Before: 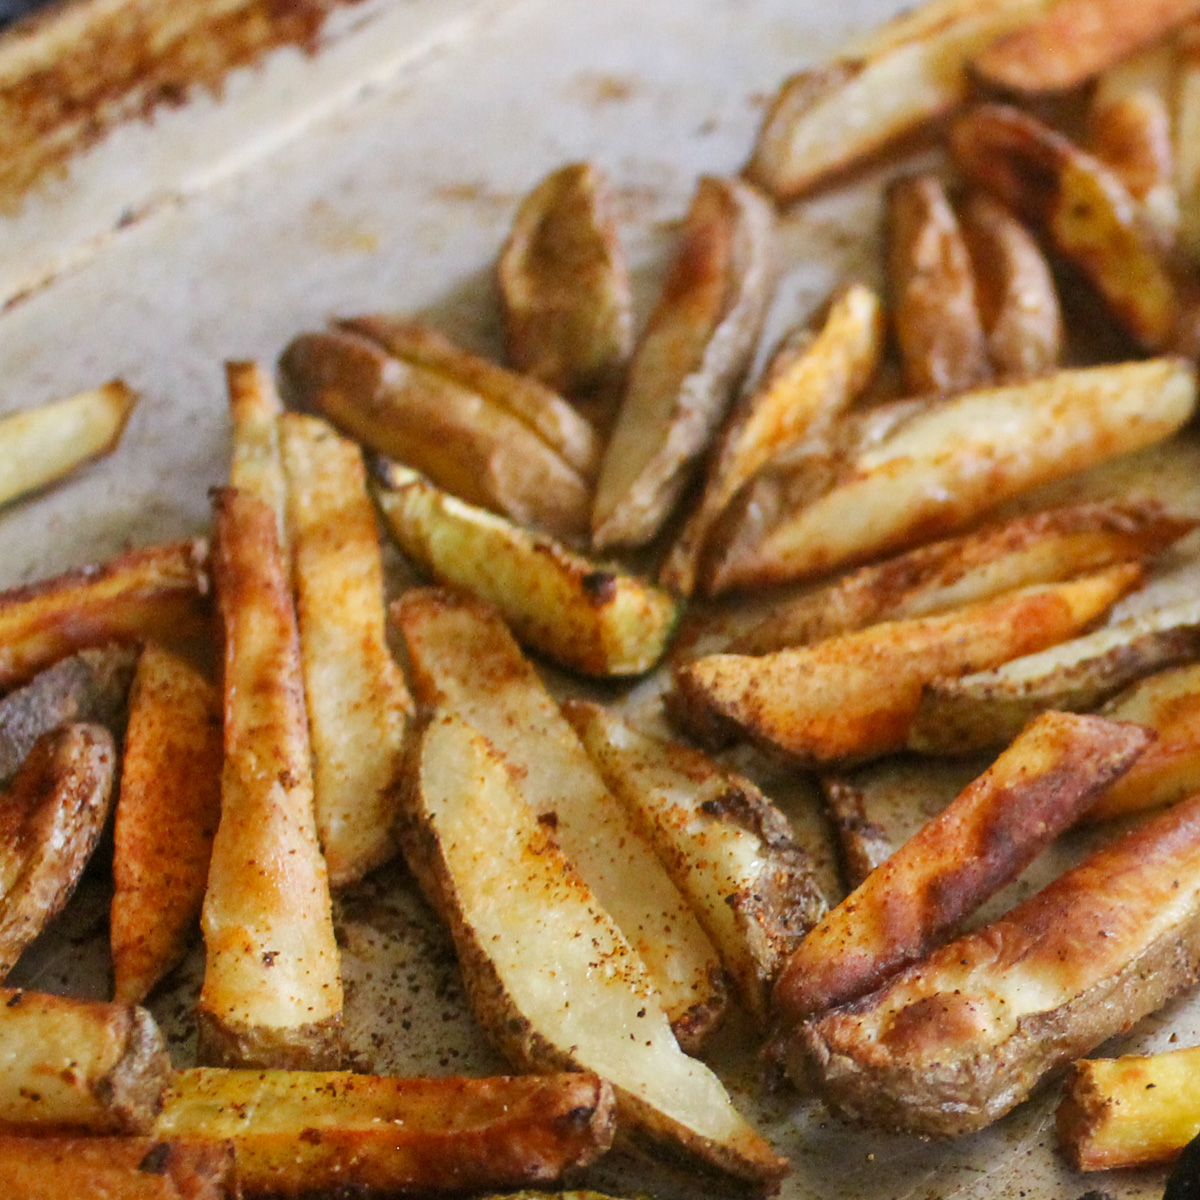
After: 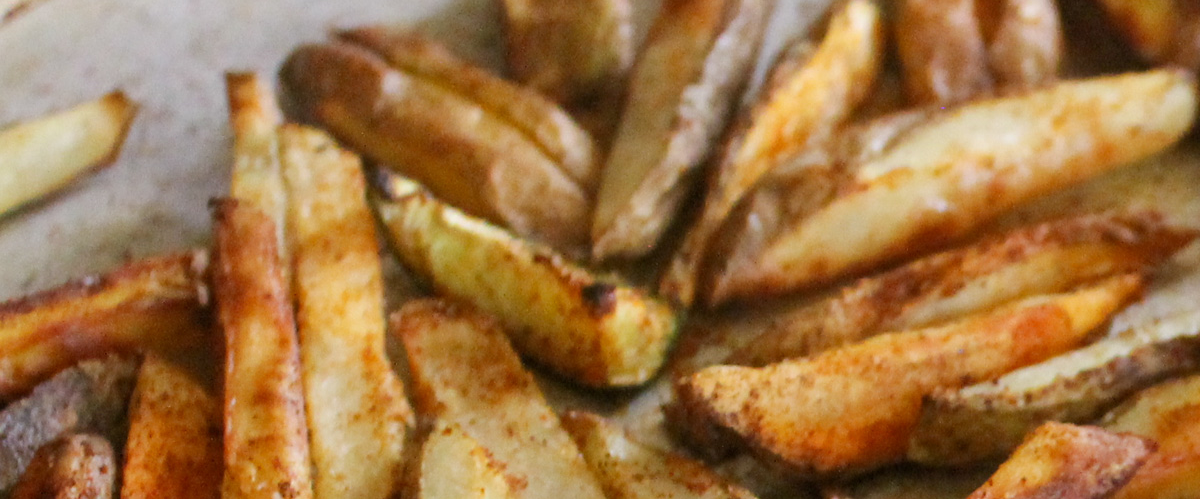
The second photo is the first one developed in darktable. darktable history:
crop and rotate: top 24.134%, bottom 34.23%
